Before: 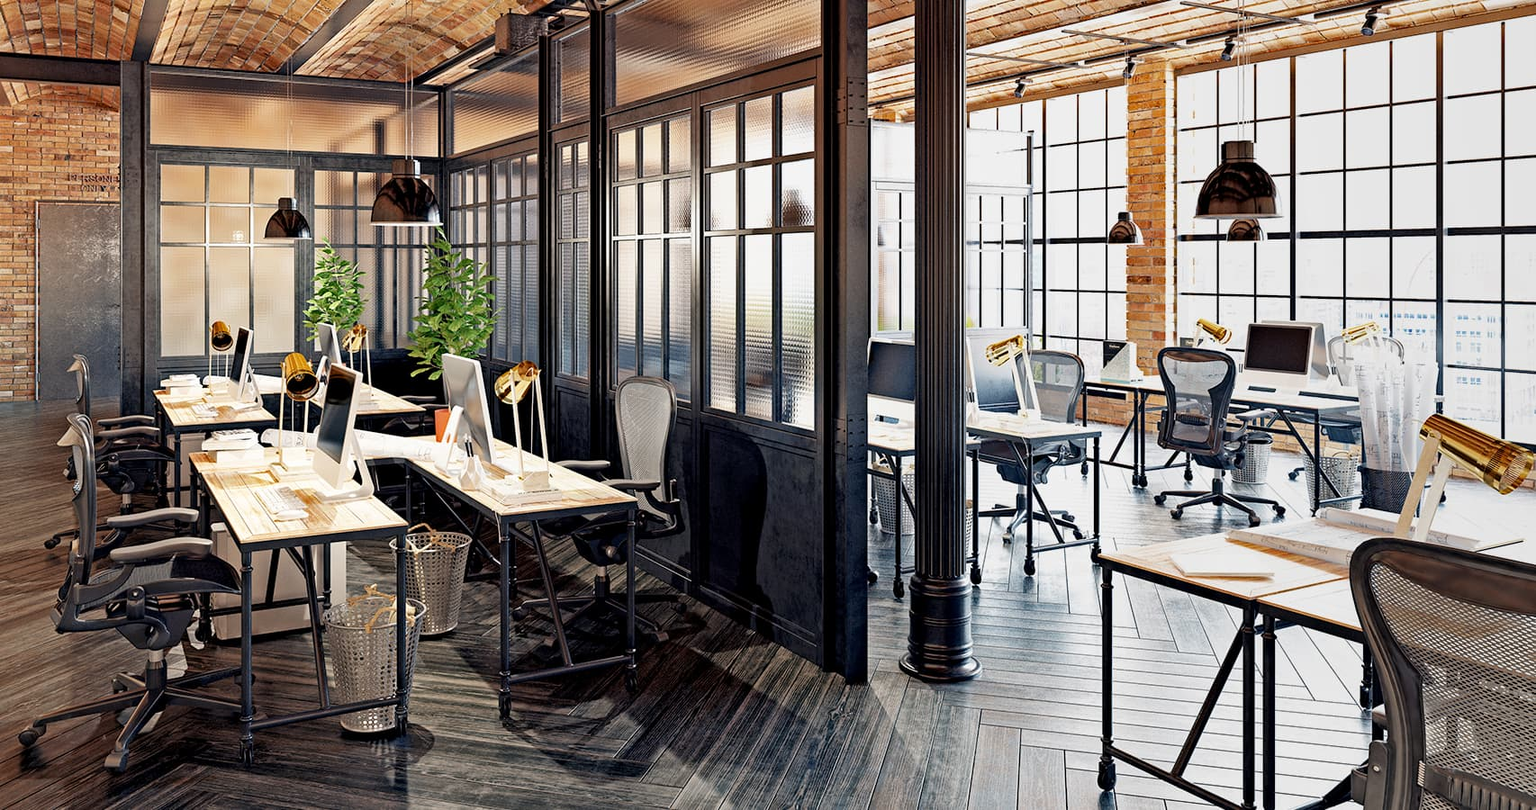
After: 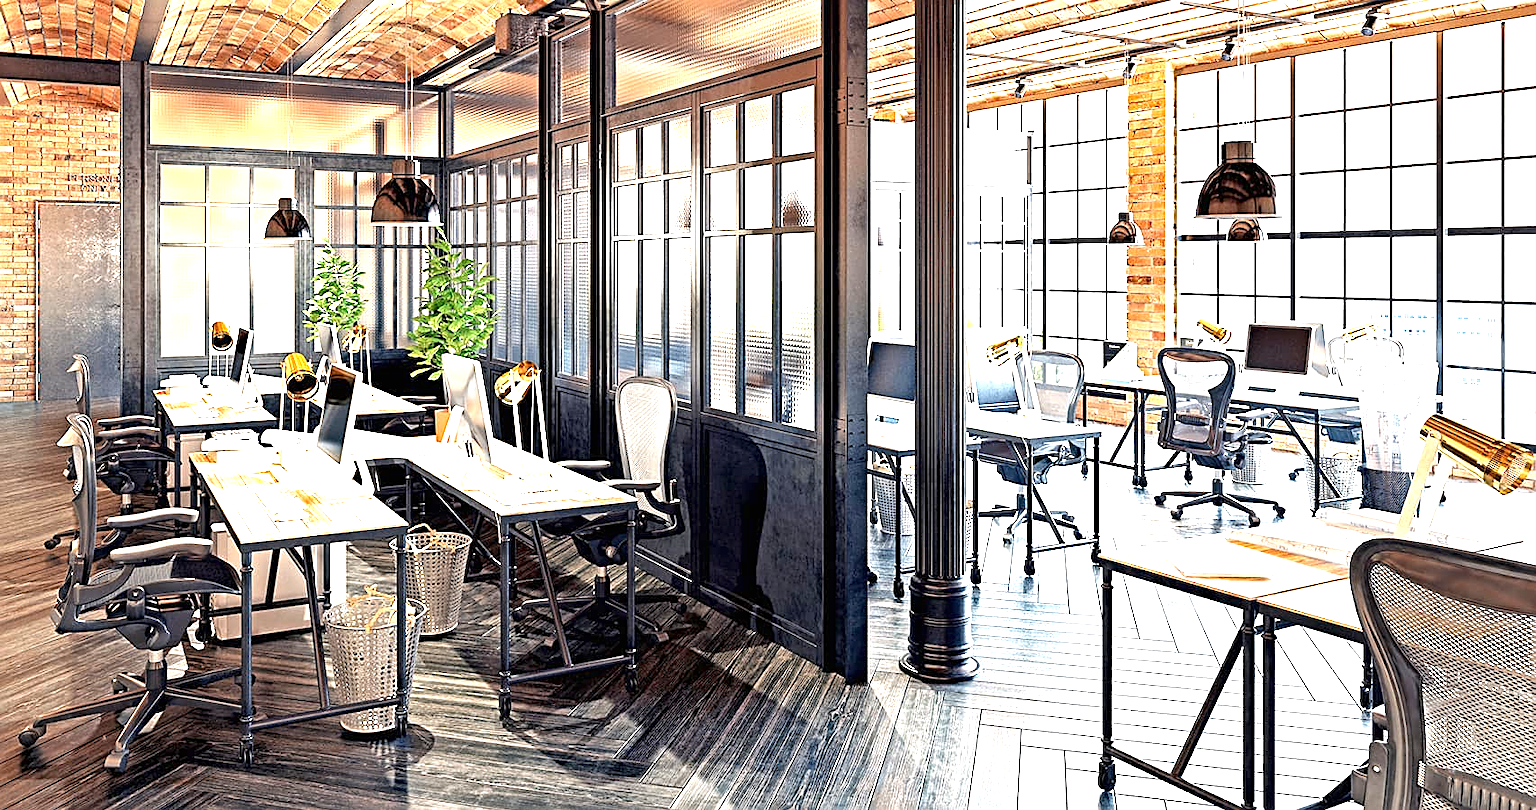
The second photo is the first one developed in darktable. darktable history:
exposure: black level correction 0, exposure 1.5 EV, compensate exposure bias true, compensate highlight preservation false
sharpen: on, module defaults
